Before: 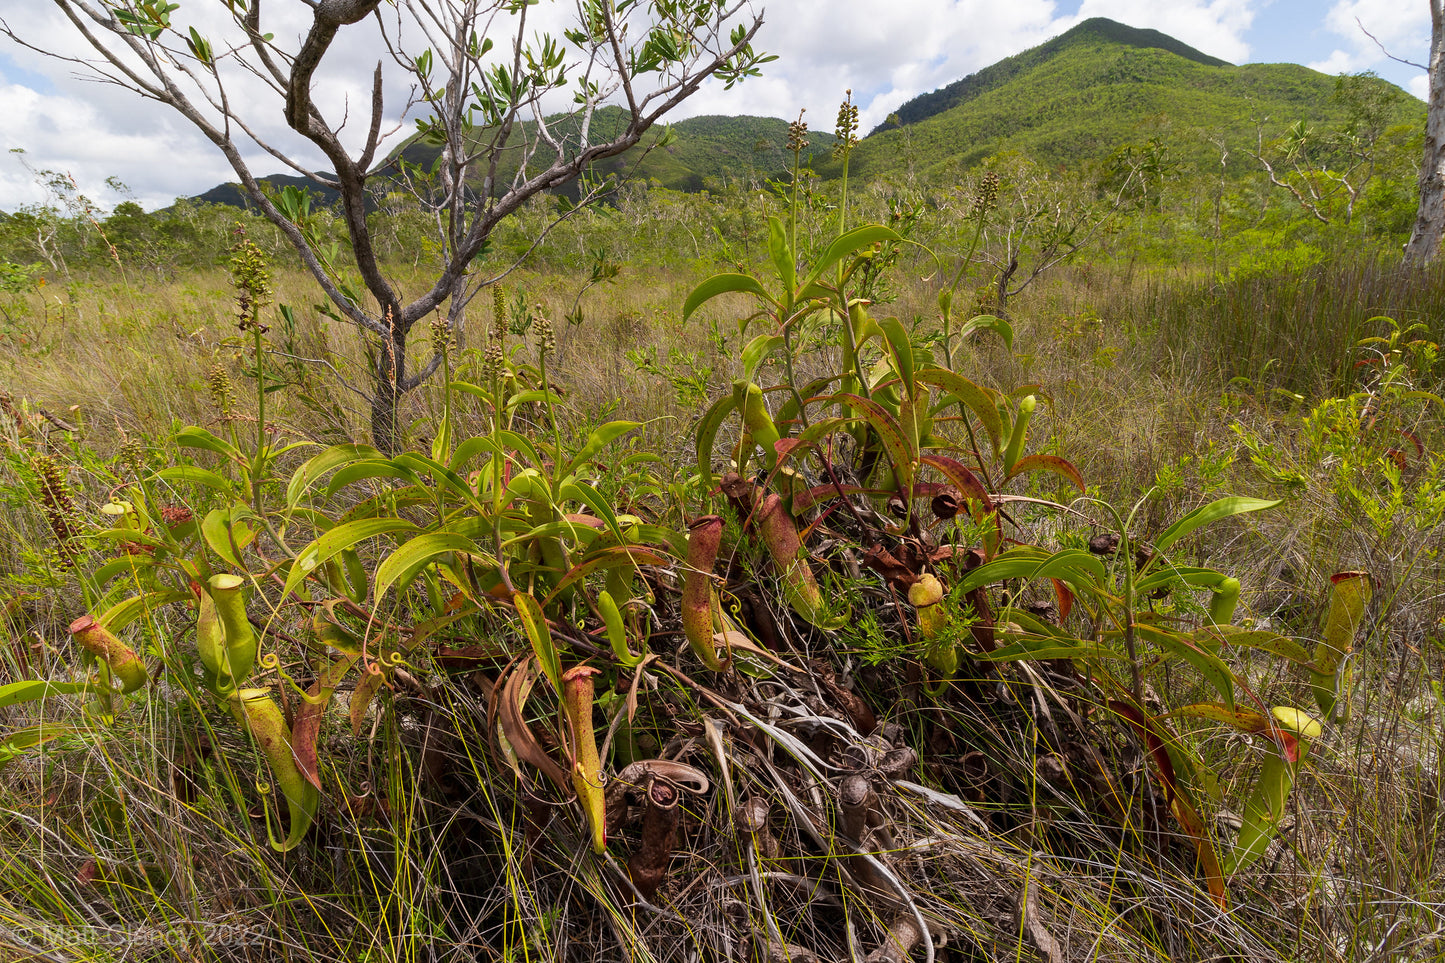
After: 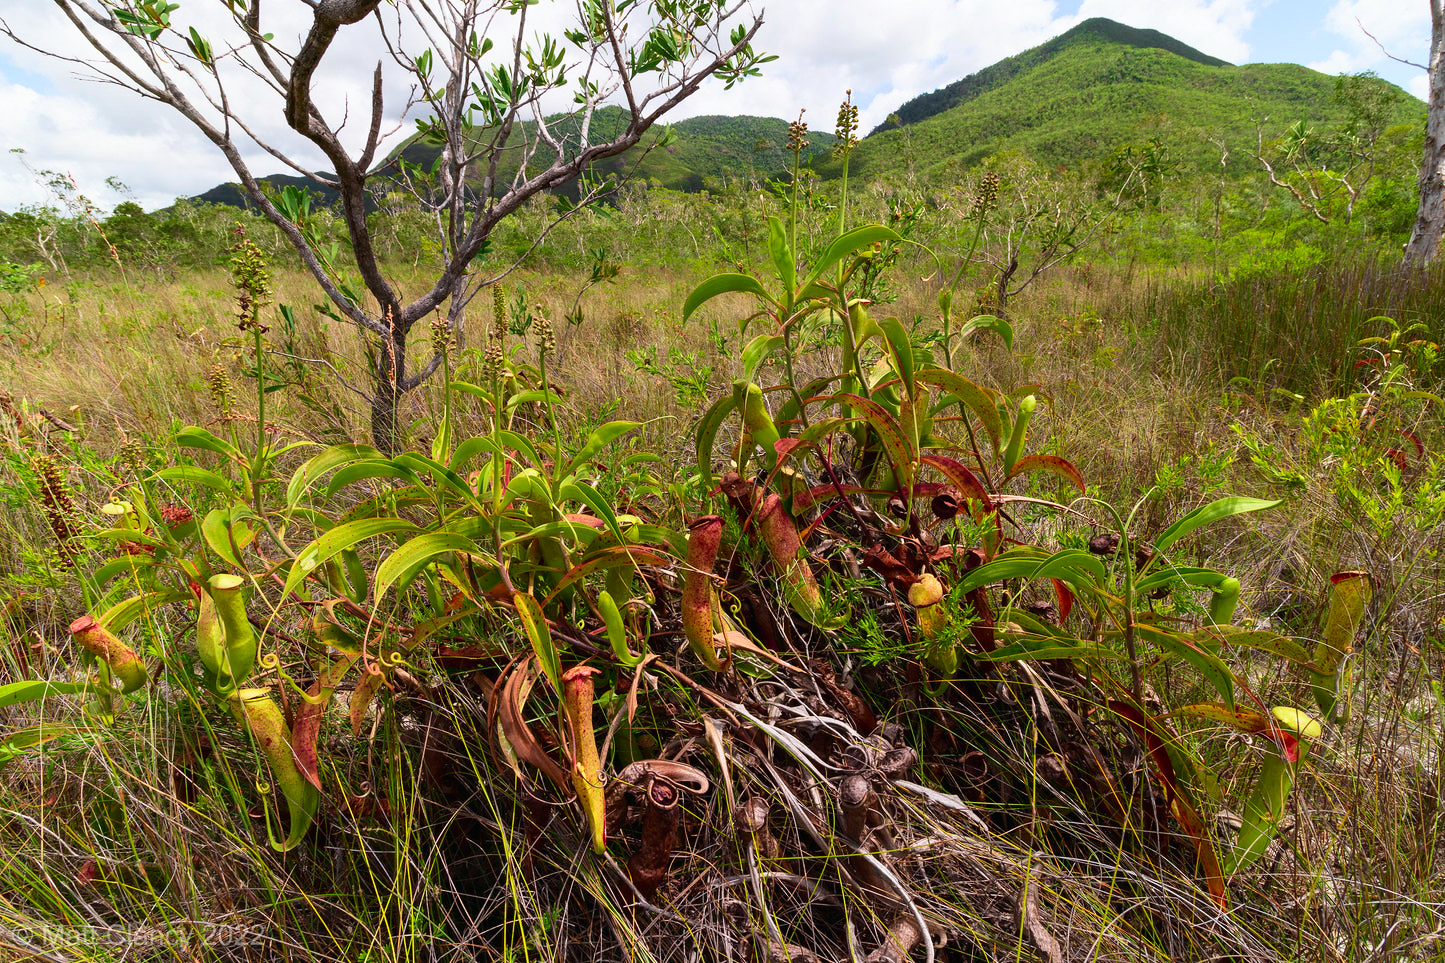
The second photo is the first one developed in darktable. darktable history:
tone curve: curves: ch0 [(0, 0.01) (0.037, 0.032) (0.131, 0.108) (0.275, 0.258) (0.483, 0.512) (0.61, 0.661) (0.696, 0.76) (0.792, 0.867) (0.911, 0.955) (0.997, 0.995)]; ch1 [(0, 0) (0.308, 0.268) (0.425, 0.383) (0.503, 0.502) (0.529, 0.543) (0.706, 0.754) (0.869, 0.907) (1, 1)]; ch2 [(0, 0) (0.228, 0.196) (0.336, 0.315) (0.399, 0.403) (0.485, 0.487) (0.502, 0.502) (0.525, 0.523) (0.545, 0.552) (0.587, 0.61) (0.636, 0.654) (0.711, 0.729) (0.855, 0.87) (0.998, 0.977)], color space Lab, independent channels, preserve colors none
